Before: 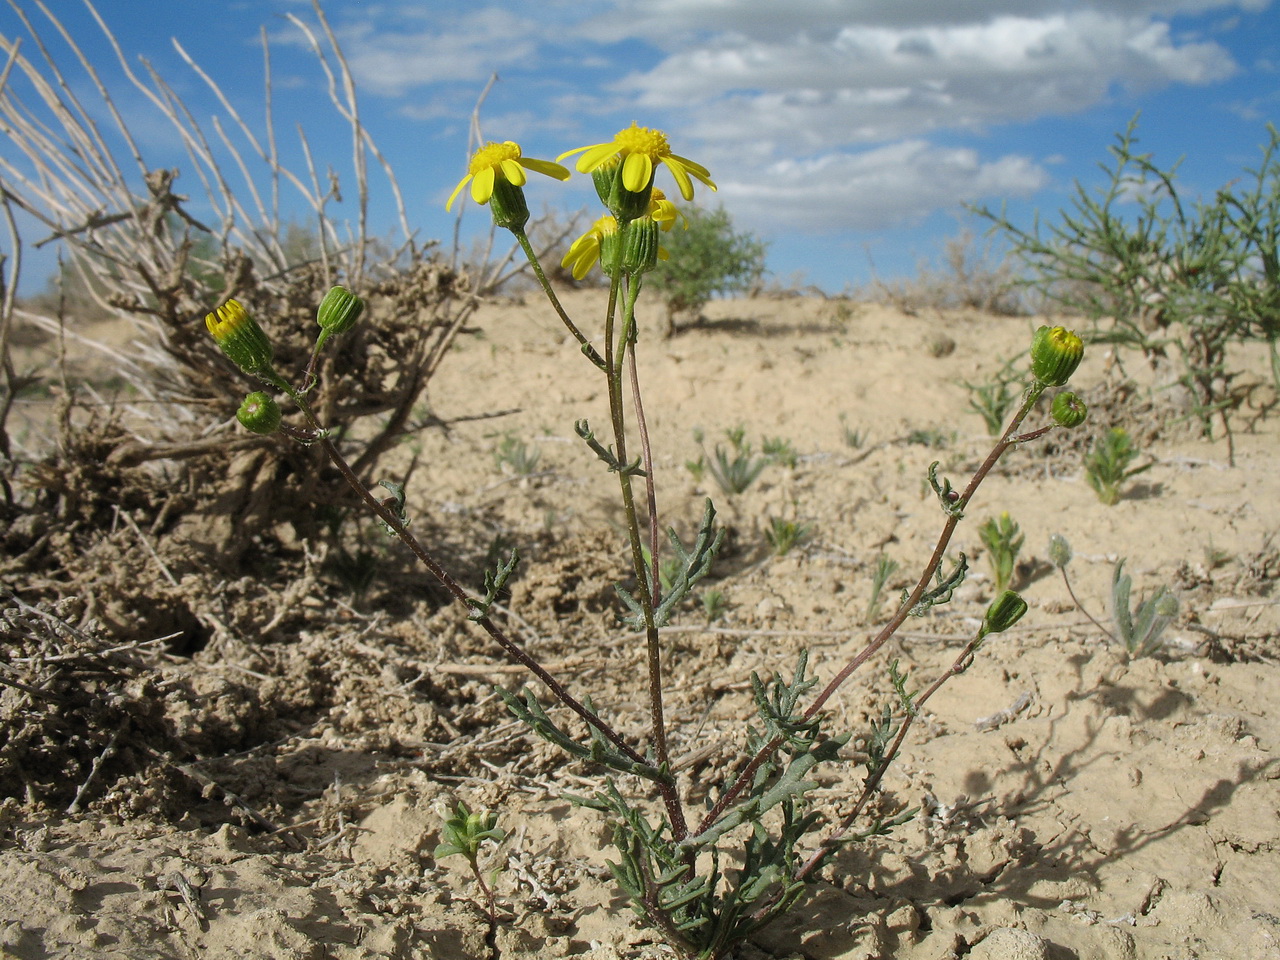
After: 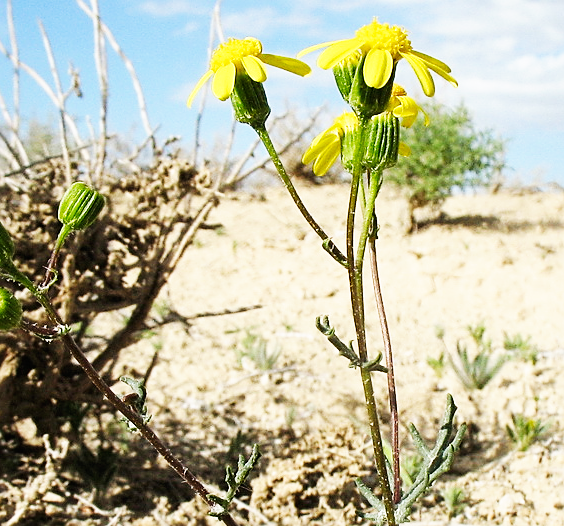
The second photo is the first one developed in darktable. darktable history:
base curve: curves: ch0 [(0, 0) (0.007, 0.004) (0.027, 0.03) (0.046, 0.07) (0.207, 0.54) (0.442, 0.872) (0.673, 0.972) (1, 1)], preserve colors none
sharpen: on, module defaults
crop: left 20.248%, top 10.86%, right 35.675%, bottom 34.321%
exposure: compensate highlight preservation false
